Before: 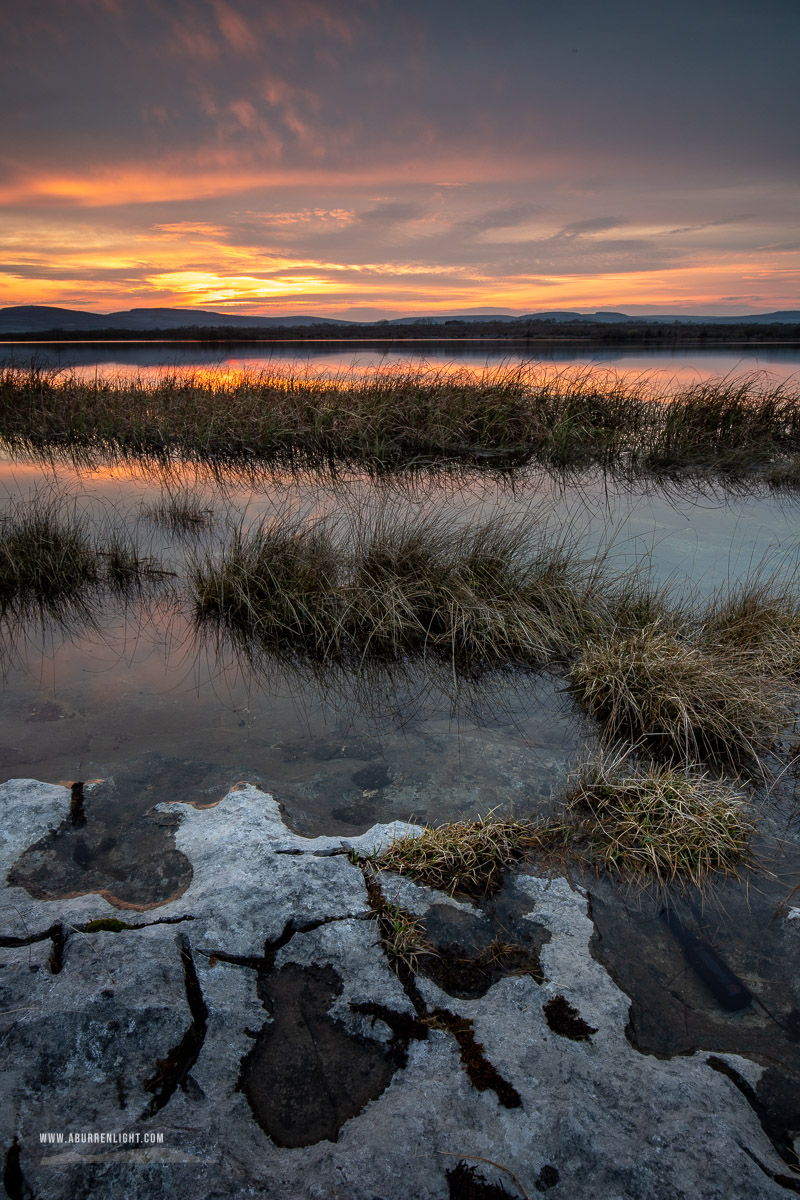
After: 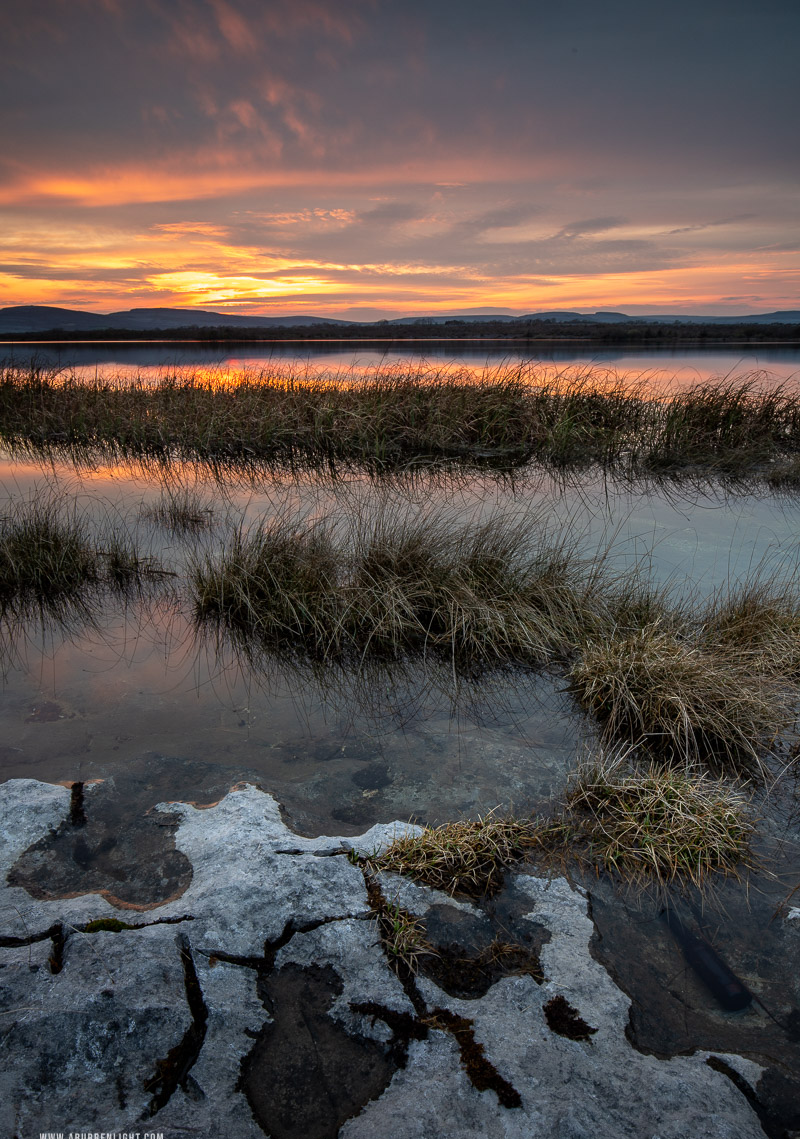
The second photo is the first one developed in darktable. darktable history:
crop and rotate: top 0.008%, bottom 5.06%
